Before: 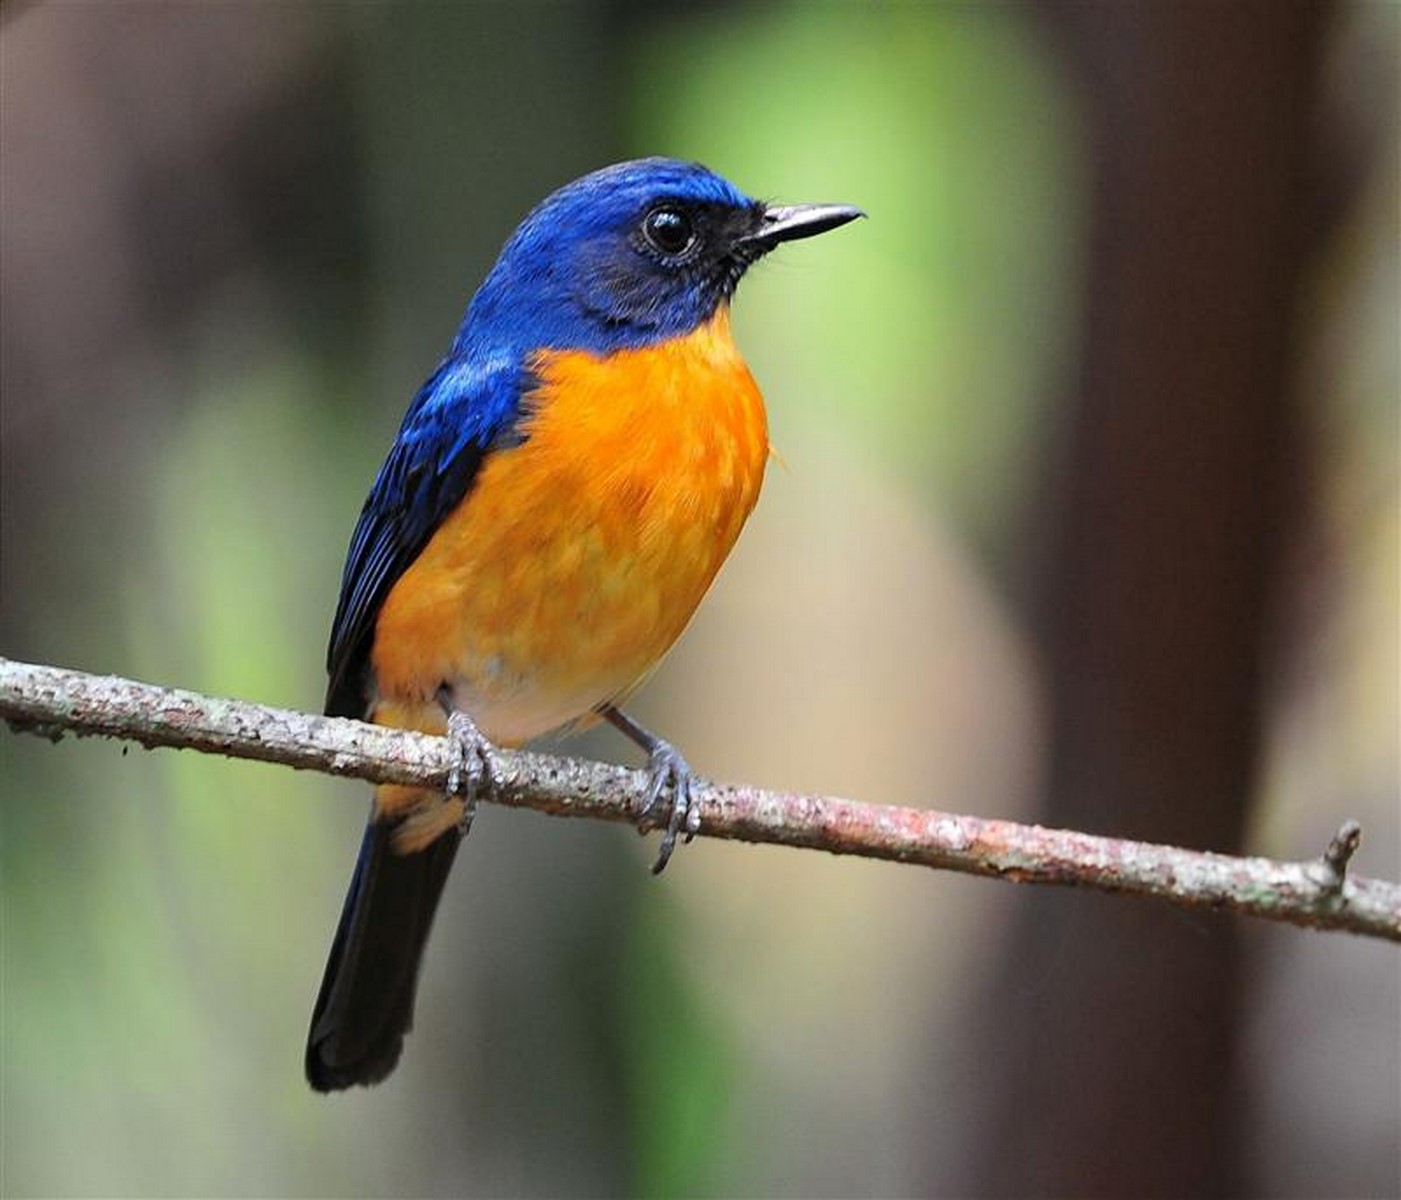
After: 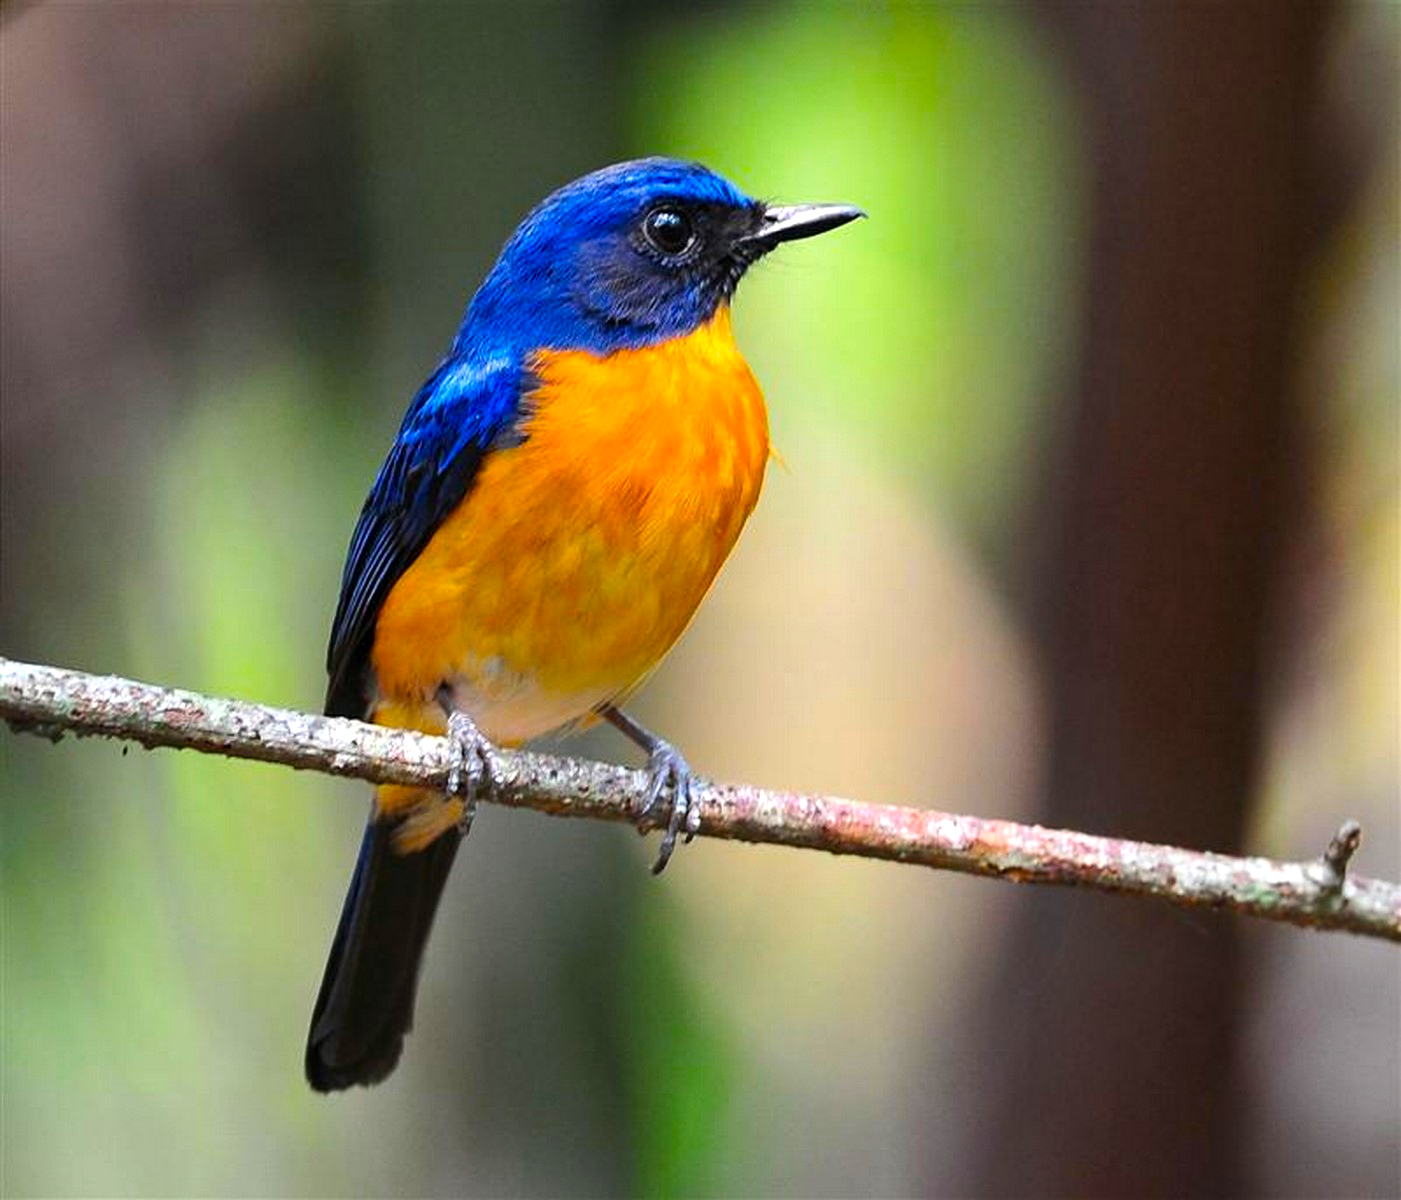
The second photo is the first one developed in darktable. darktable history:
color balance rgb: perceptual saturation grading › global saturation 39.512%, perceptual brilliance grading › highlights 9.963%, perceptual brilliance grading › mid-tones 5.277%
